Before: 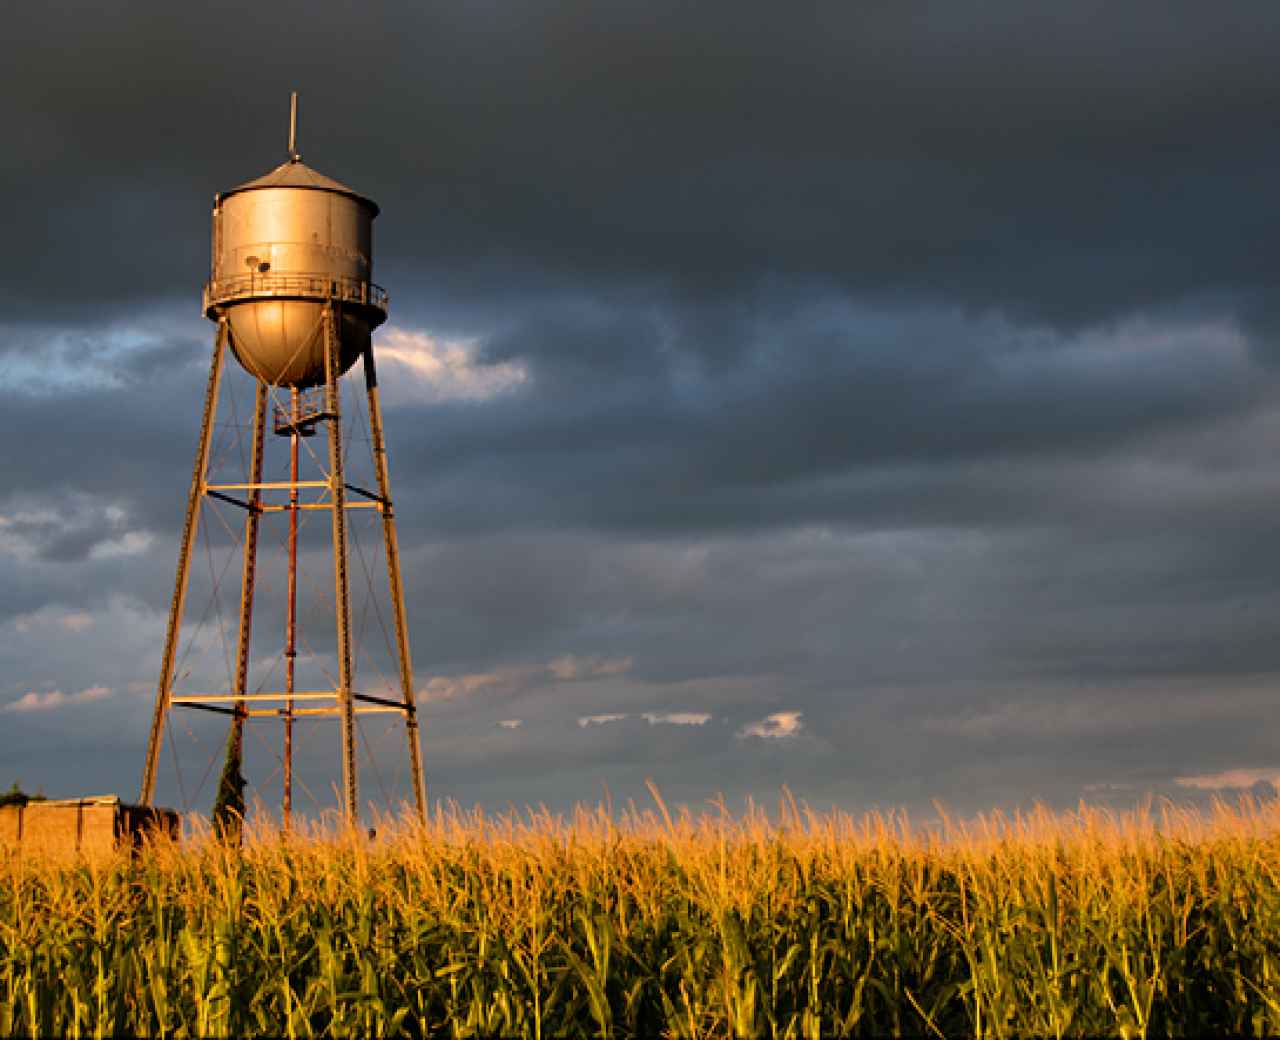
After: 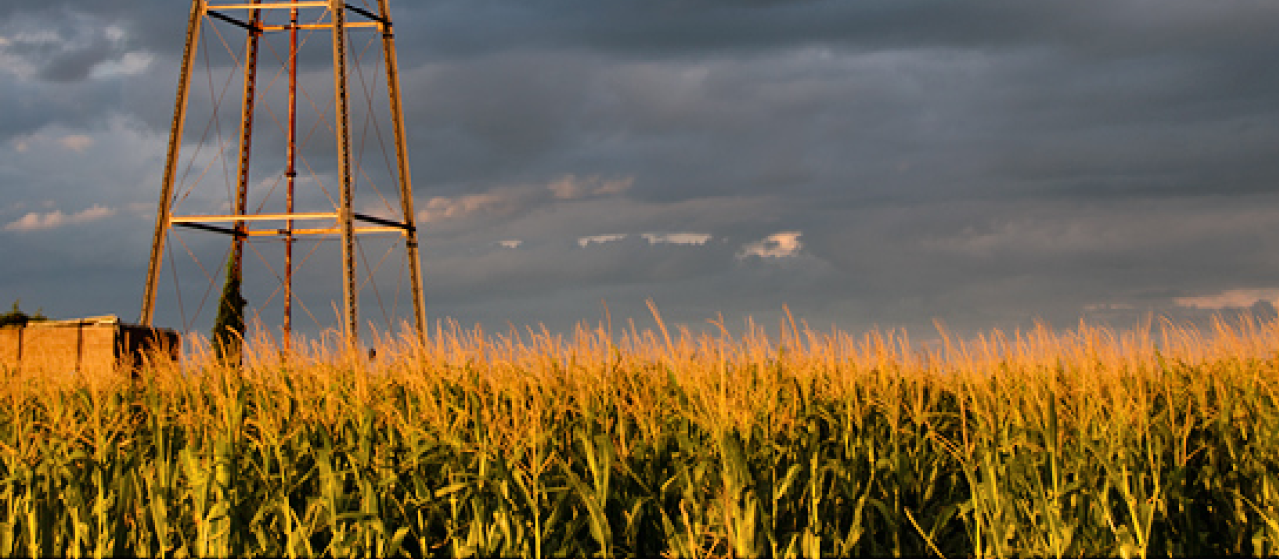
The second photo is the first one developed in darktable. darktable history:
shadows and highlights: soften with gaussian
crop and rotate: top 46.237%
